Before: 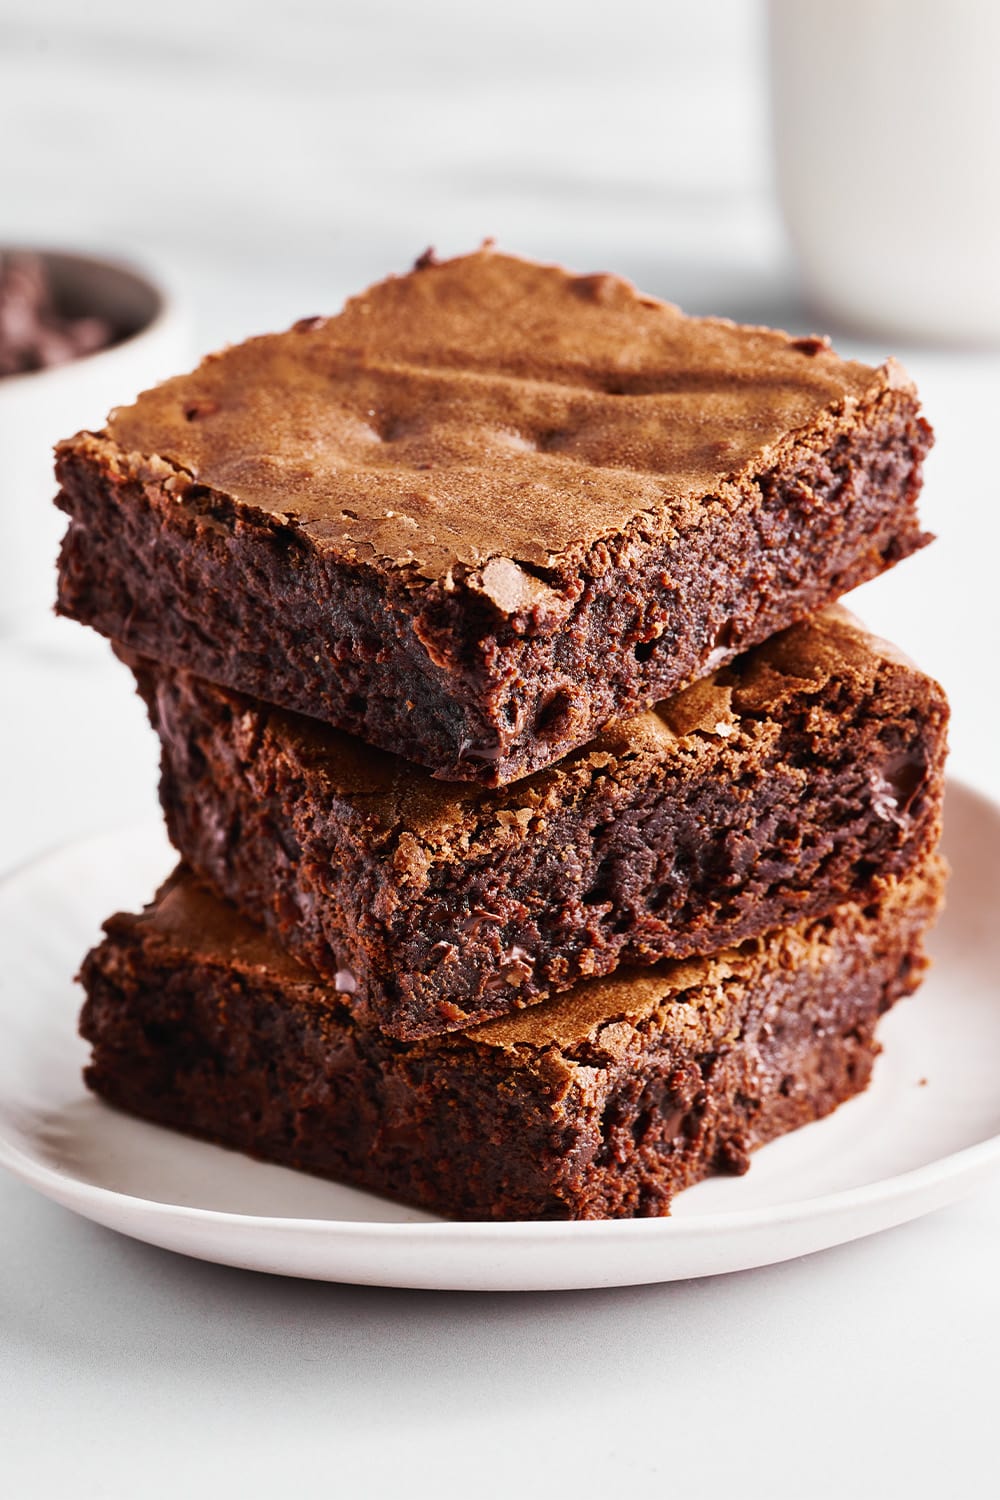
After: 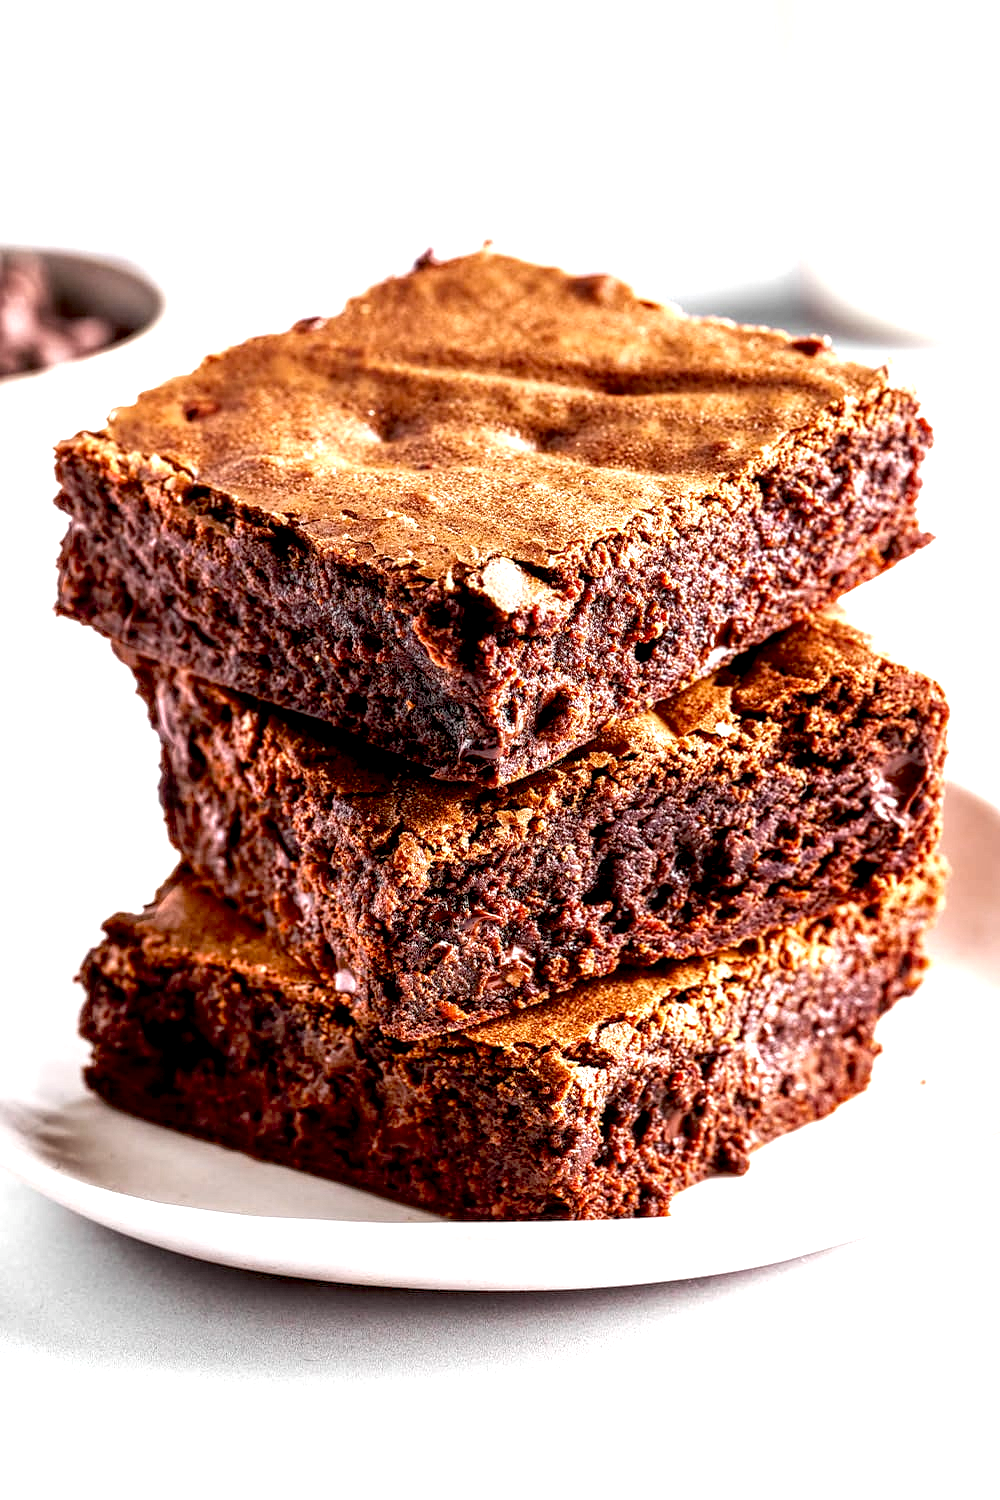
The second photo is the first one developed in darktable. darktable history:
local contrast: highlights 9%, shadows 39%, detail 184%, midtone range 0.475
exposure: black level correction 0.01, exposure 1 EV, compensate highlight preservation false
contrast equalizer: y [[0.5, 0.488, 0.462, 0.461, 0.491, 0.5], [0.5 ×6], [0.5 ×6], [0 ×6], [0 ×6]]
color correction: highlights a* -0.159, highlights b* 0.093
